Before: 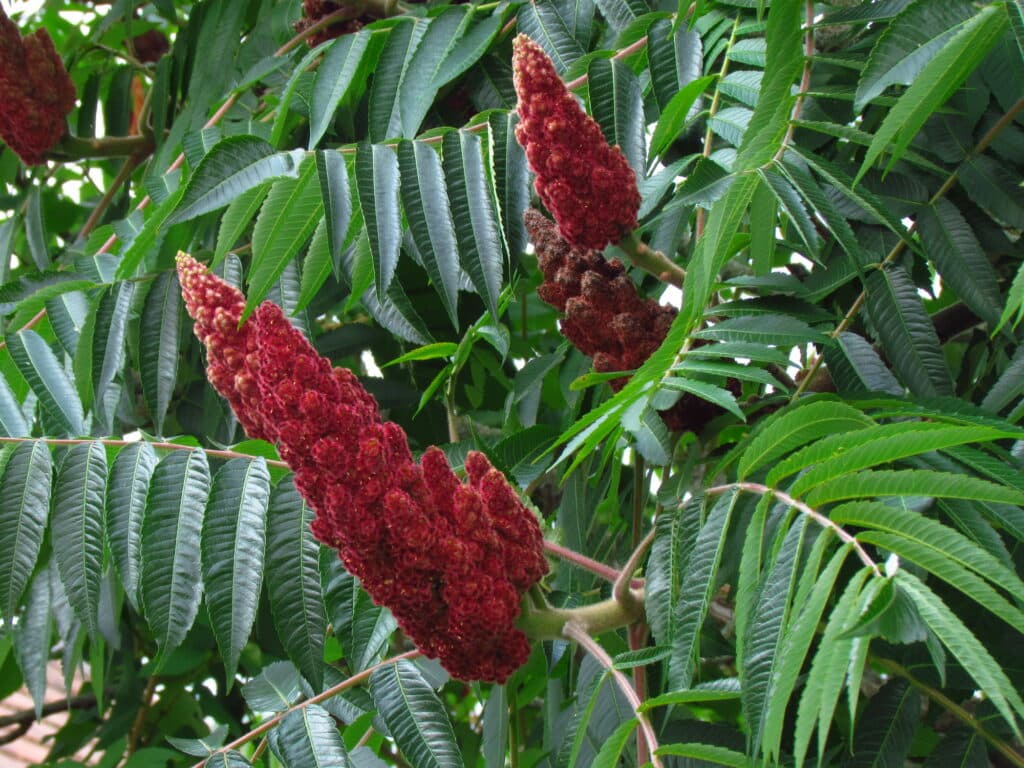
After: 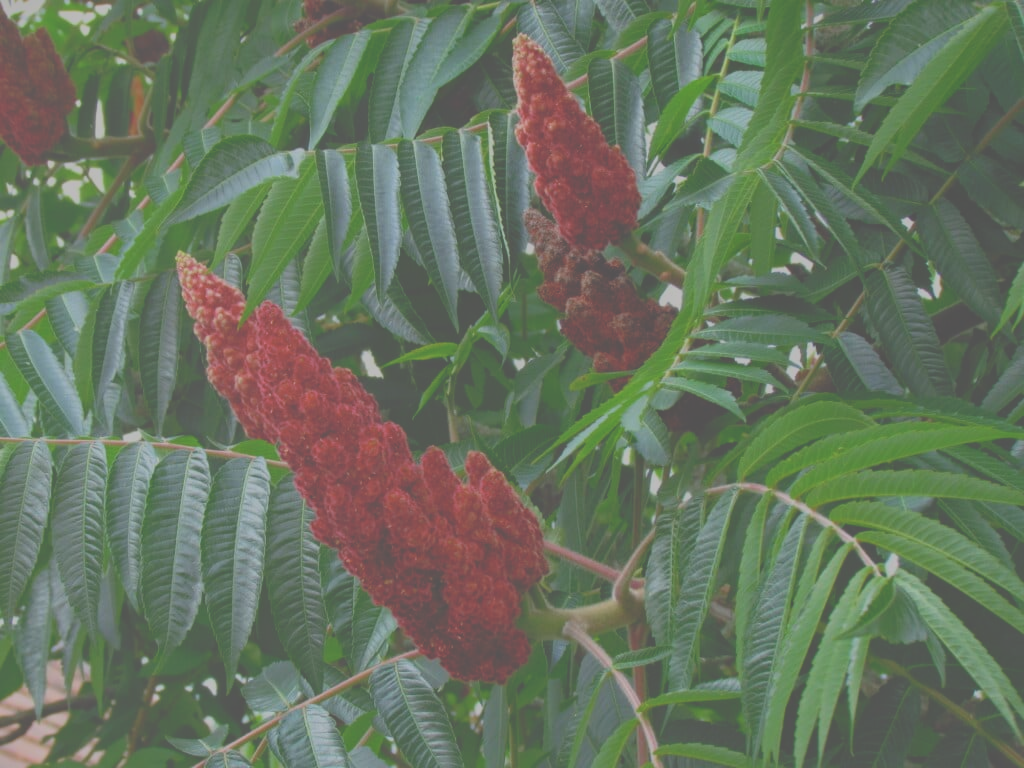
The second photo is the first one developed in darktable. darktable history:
haze removal: compatibility mode true, adaptive false
tone equalizer: -8 EV -2 EV, -7 EV -2 EV, -6 EV -2 EV, -5 EV -2 EV, -4 EV -2 EV, -3 EV -2 EV, -2 EV -2 EV, -1 EV -1.63 EV, +0 EV -2 EV
bloom: size 85%, threshold 5%, strength 85%
